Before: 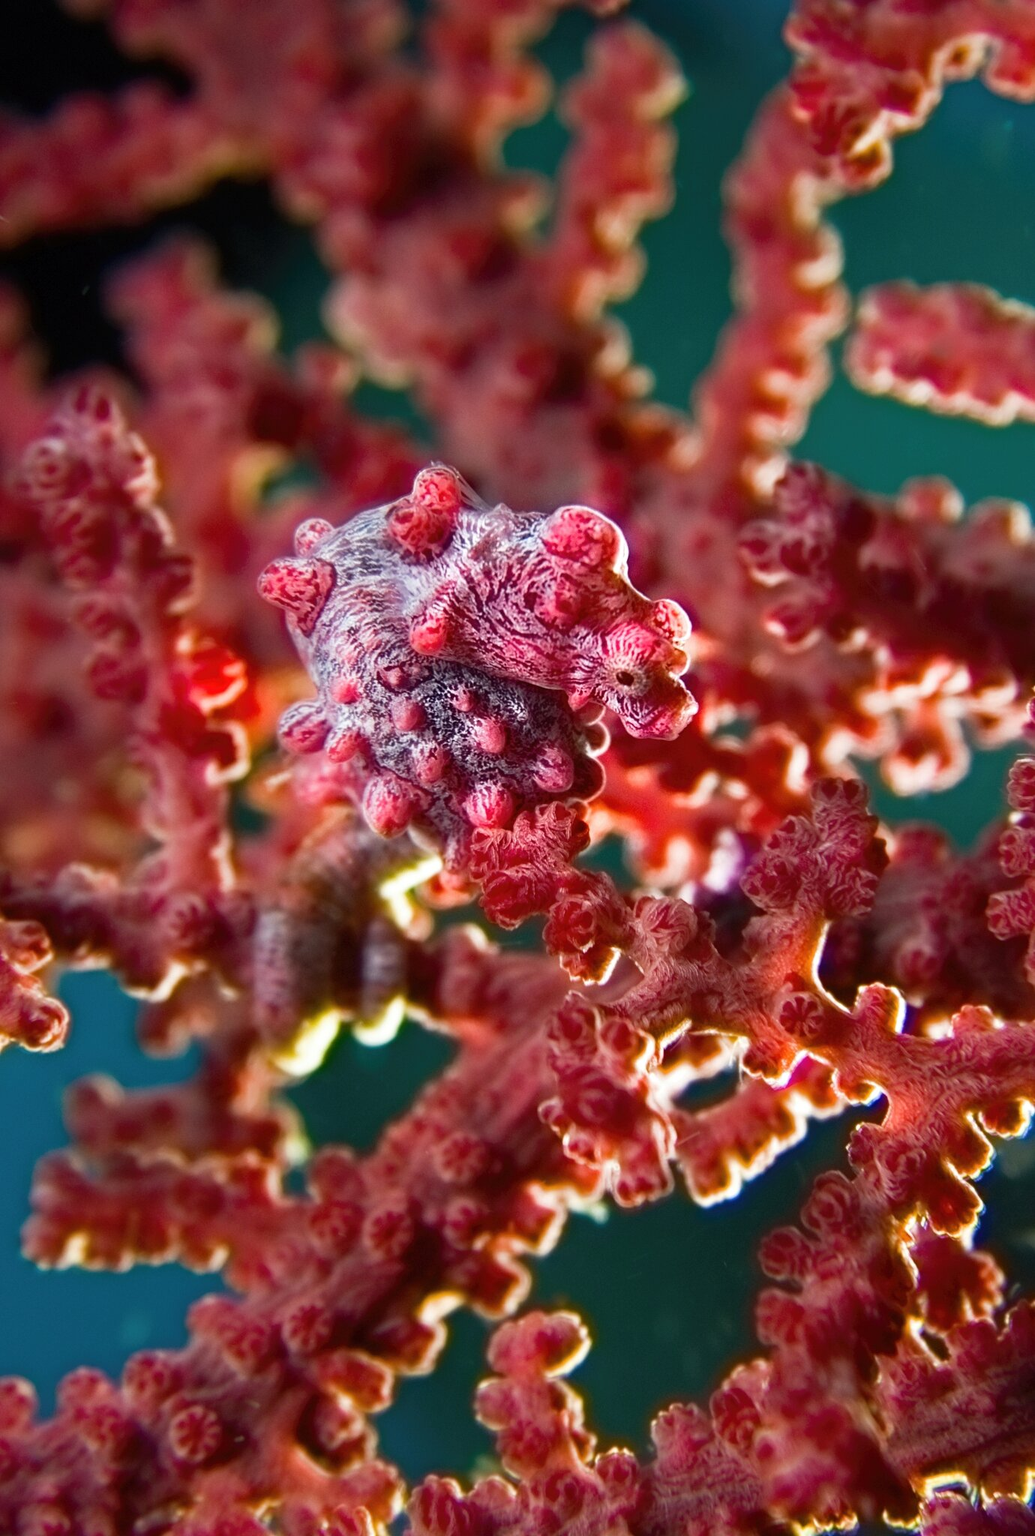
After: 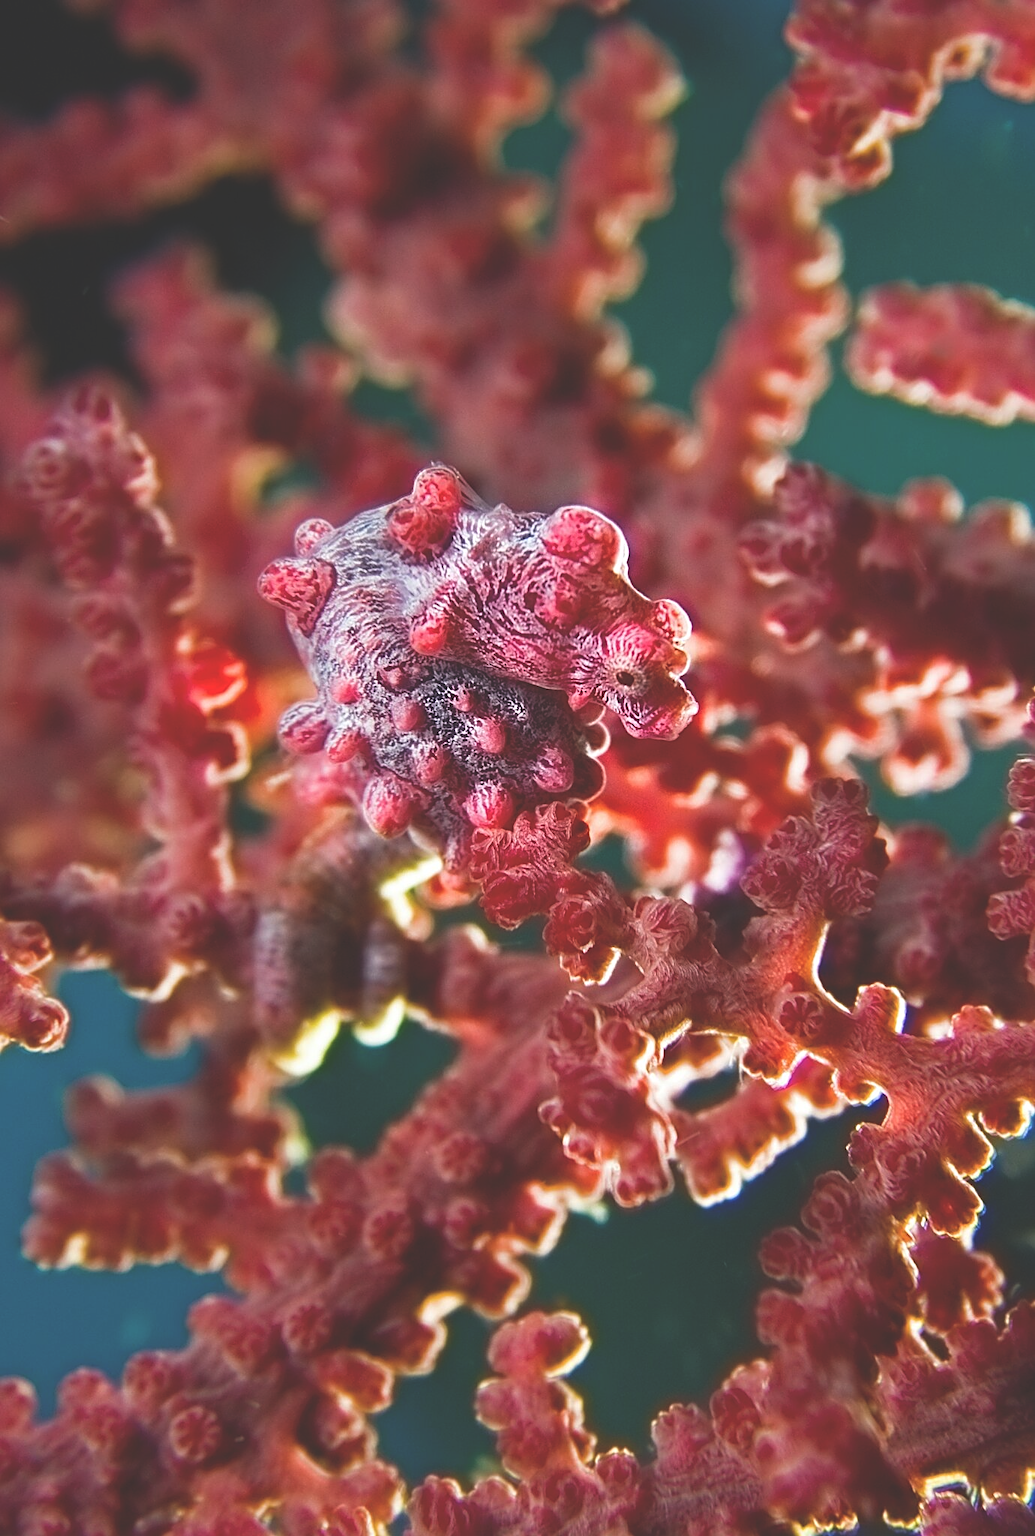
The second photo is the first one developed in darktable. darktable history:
exposure: black level correction -0.031, compensate highlight preservation false
sharpen: on, module defaults
